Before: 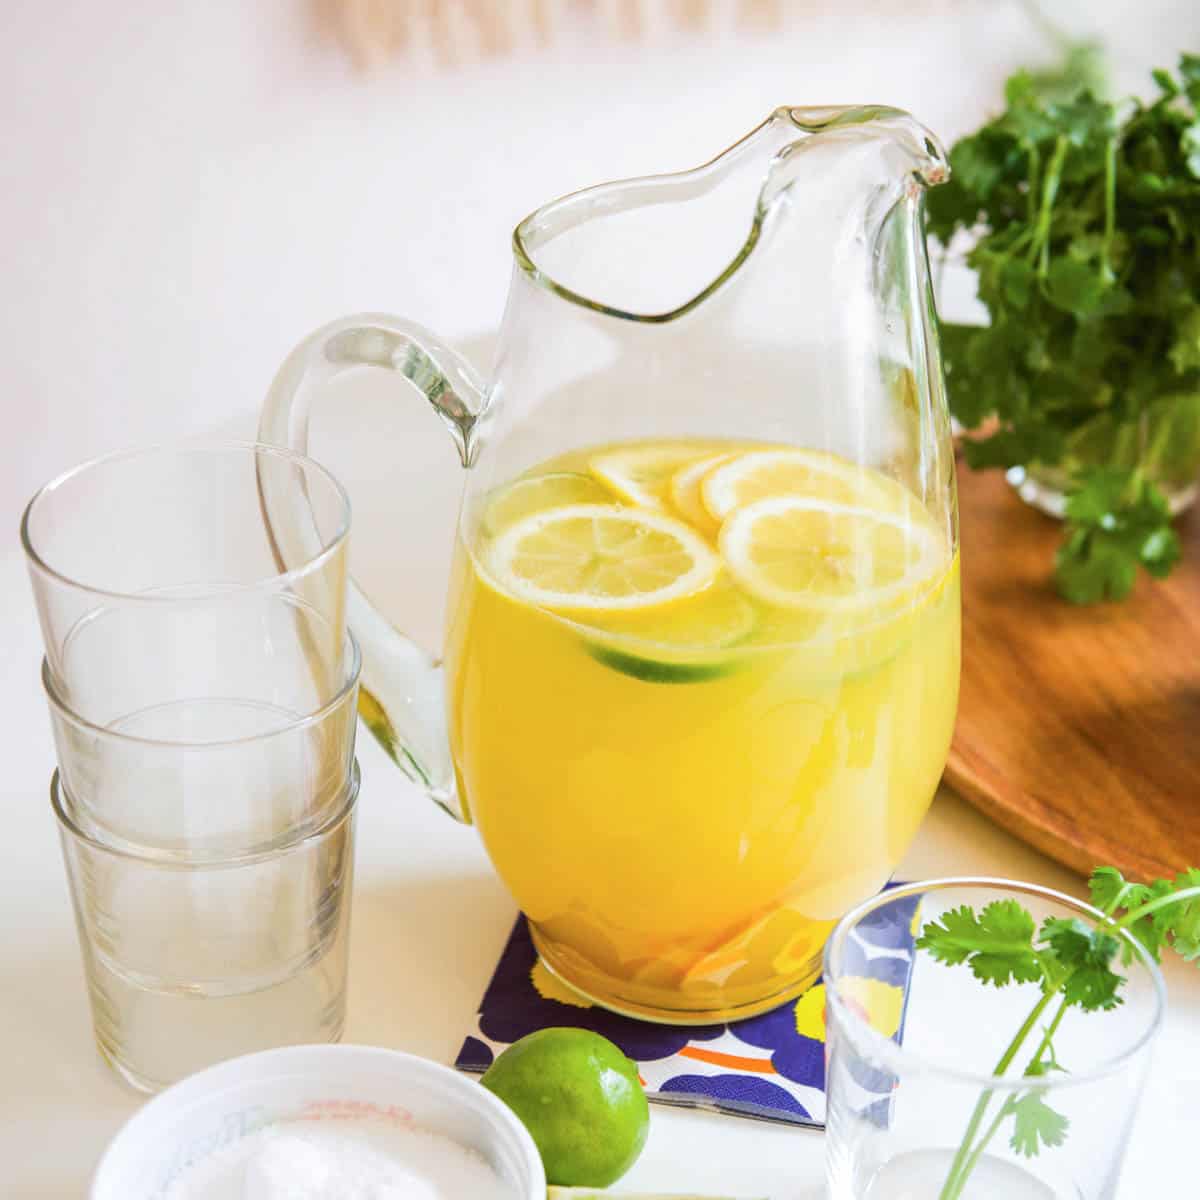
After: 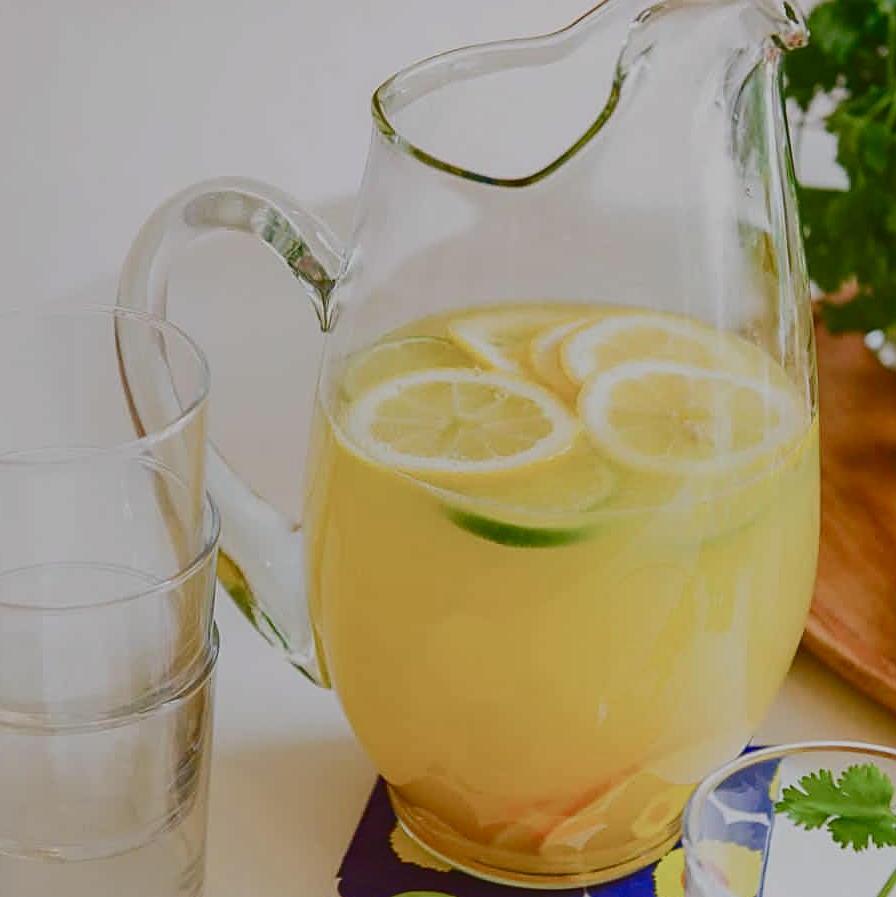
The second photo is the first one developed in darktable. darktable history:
crop and rotate: left 11.831%, top 11.346%, right 13.429%, bottom 13.899%
haze removal: compatibility mode true, adaptive false
color balance: lift [1.01, 1, 1, 1], gamma [1.097, 1, 1, 1], gain [0.85, 1, 1, 1]
rotate and perspective: automatic cropping original format, crop left 0, crop top 0
color balance rgb: shadows lift › chroma 1%, shadows lift › hue 113°, highlights gain › chroma 0.2%, highlights gain › hue 333°, perceptual saturation grading › global saturation 20%, perceptual saturation grading › highlights -50%, perceptual saturation grading › shadows 25%, contrast -30%
contrast brightness saturation: contrast 0.19, brightness -0.24, saturation 0.11
sharpen: on, module defaults
